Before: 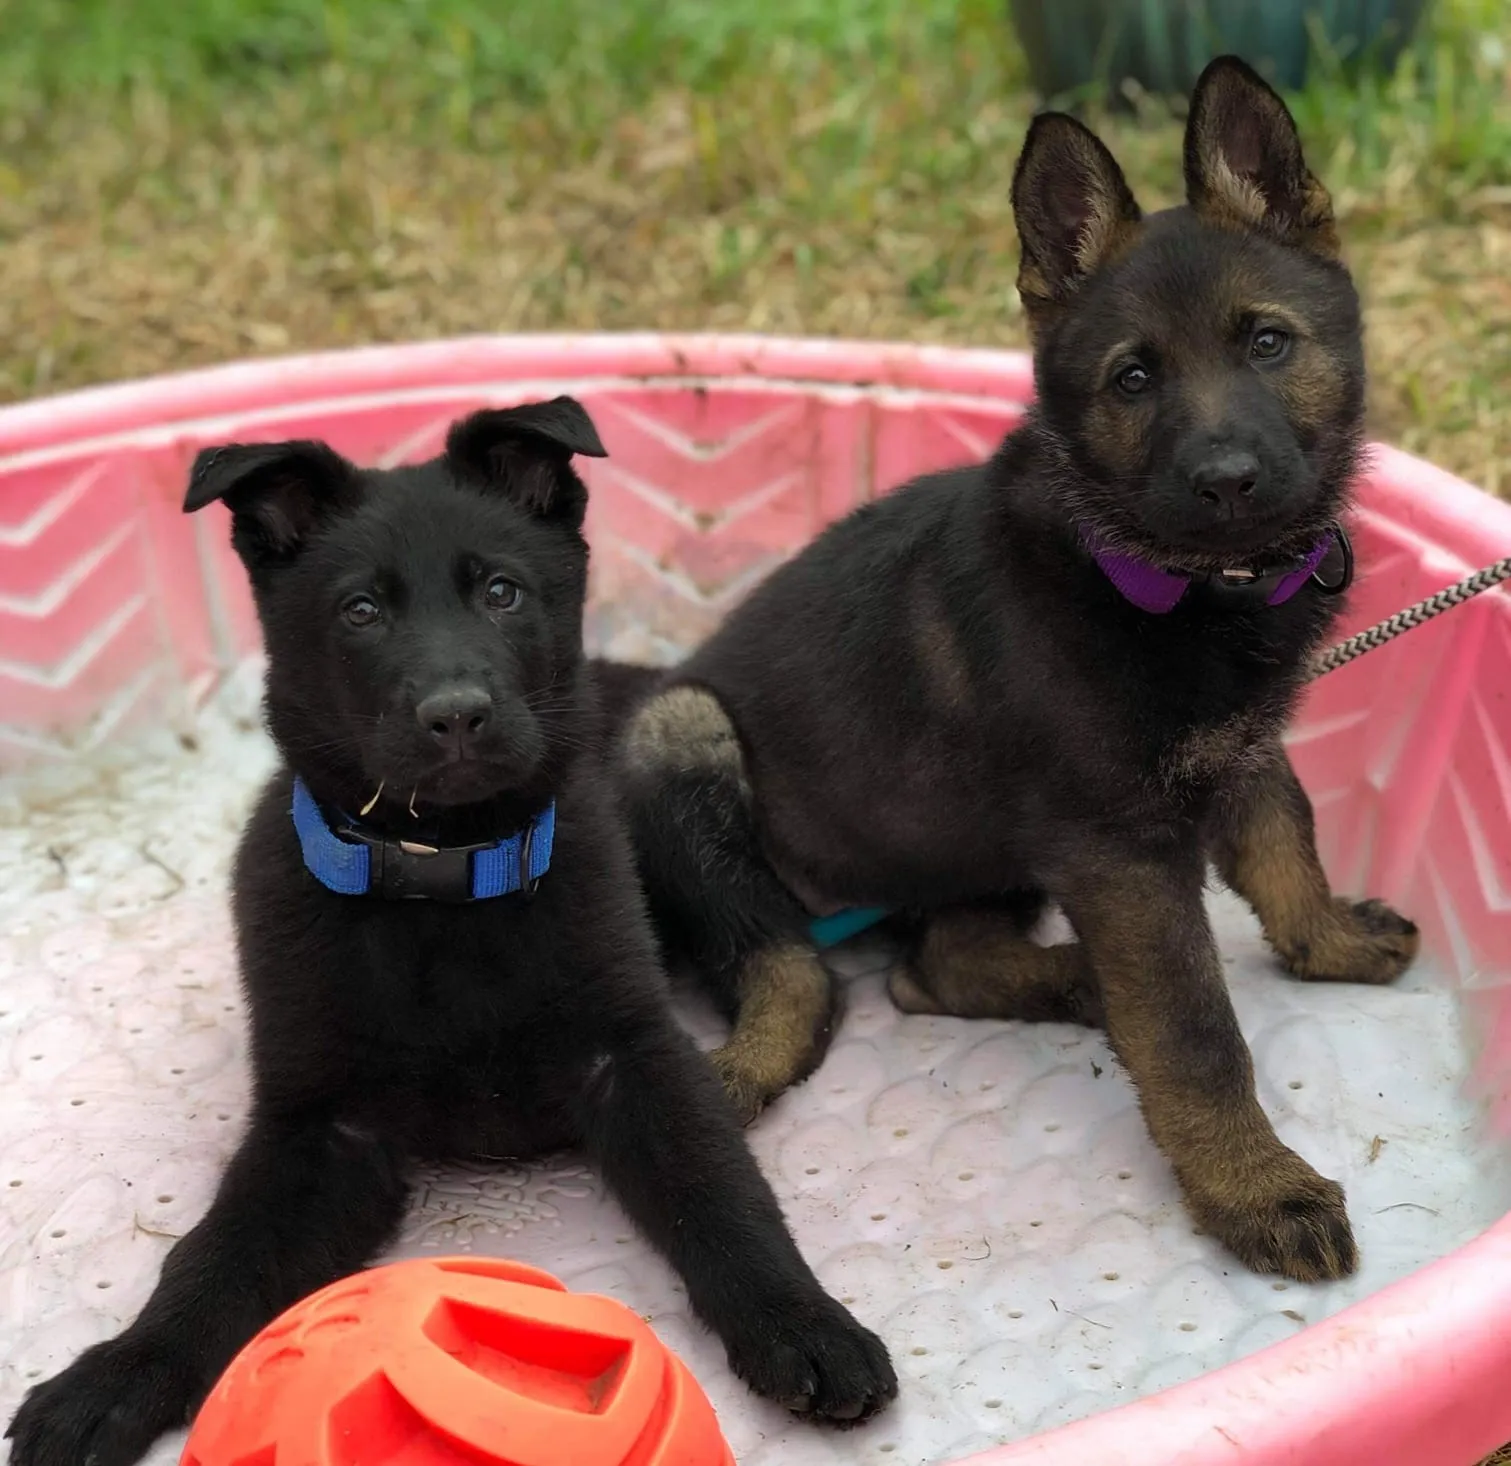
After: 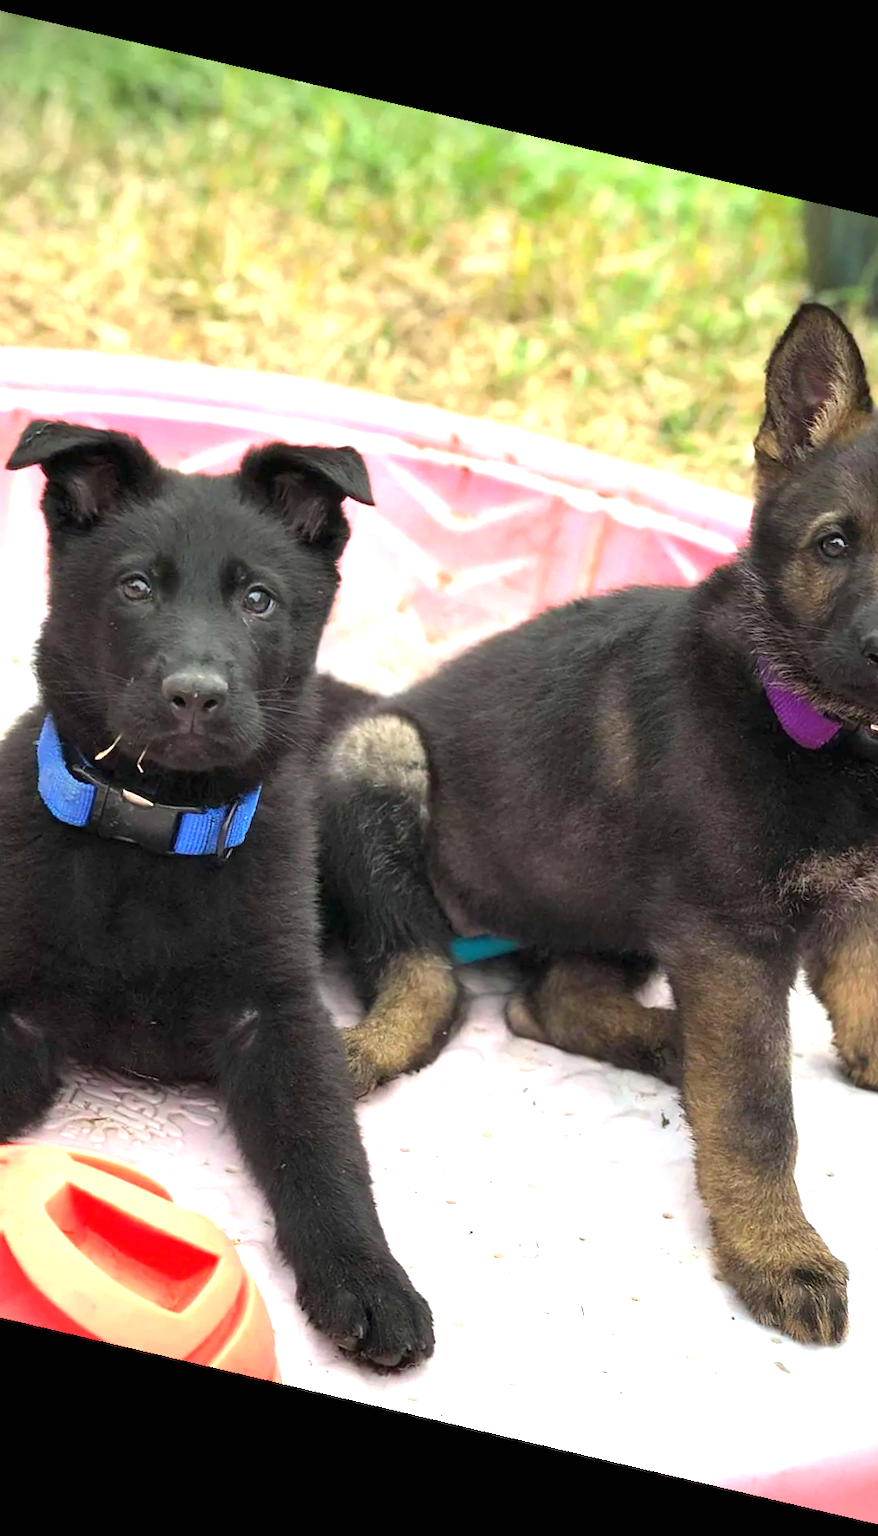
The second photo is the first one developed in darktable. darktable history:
crop: left 21.674%, right 22.086%
rotate and perspective: rotation 13.27°, automatic cropping off
exposure: black level correction 0, exposure 1.675 EV, compensate exposure bias true, compensate highlight preservation false
vignetting: on, module defaults
